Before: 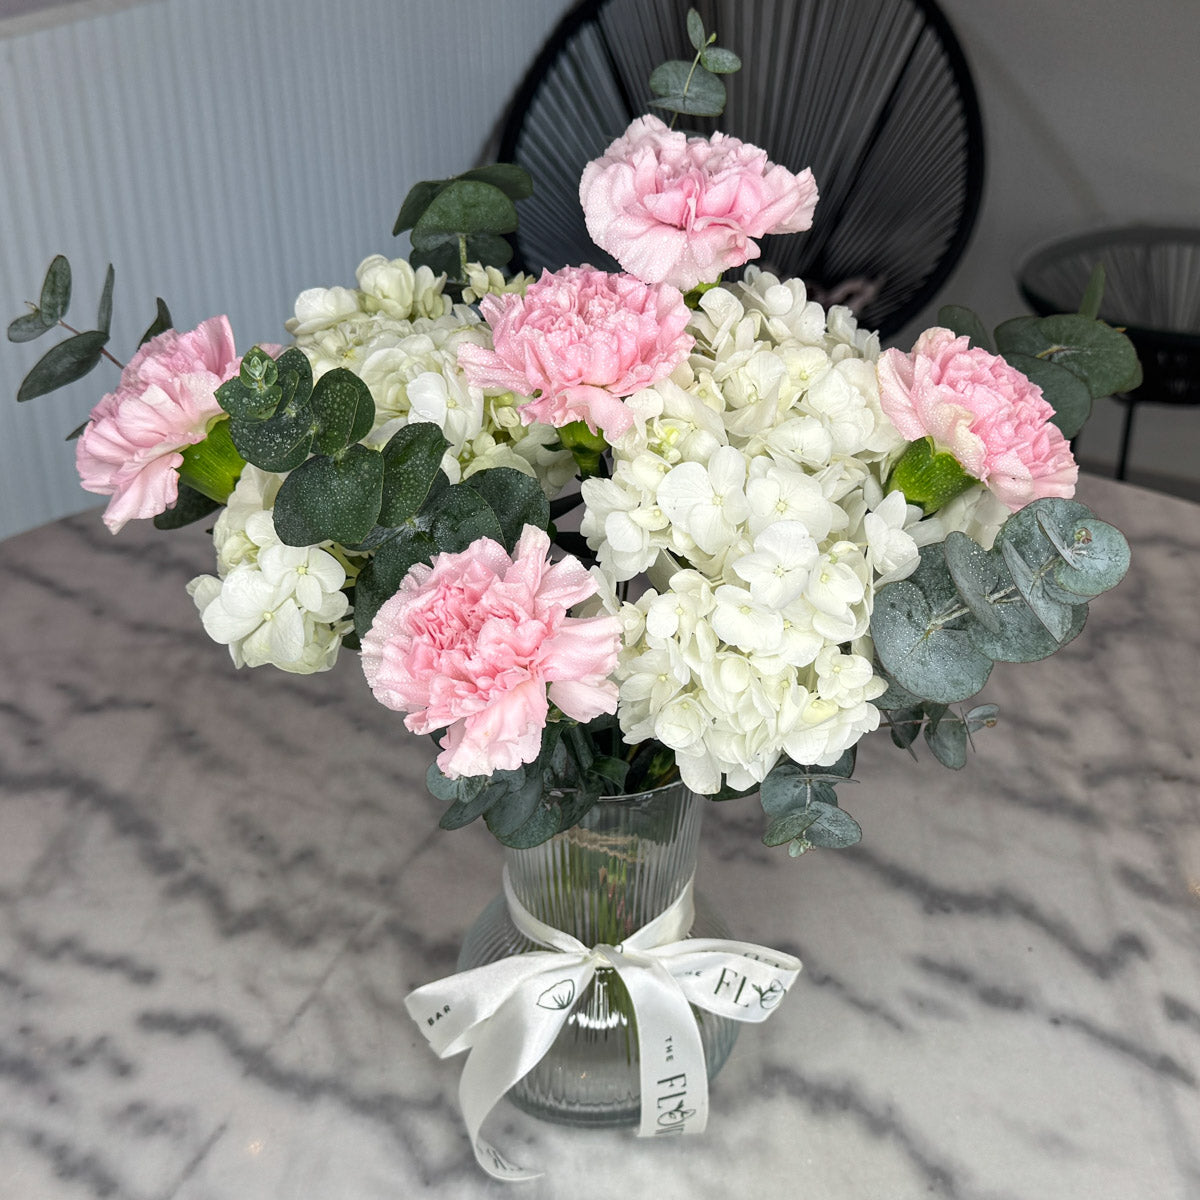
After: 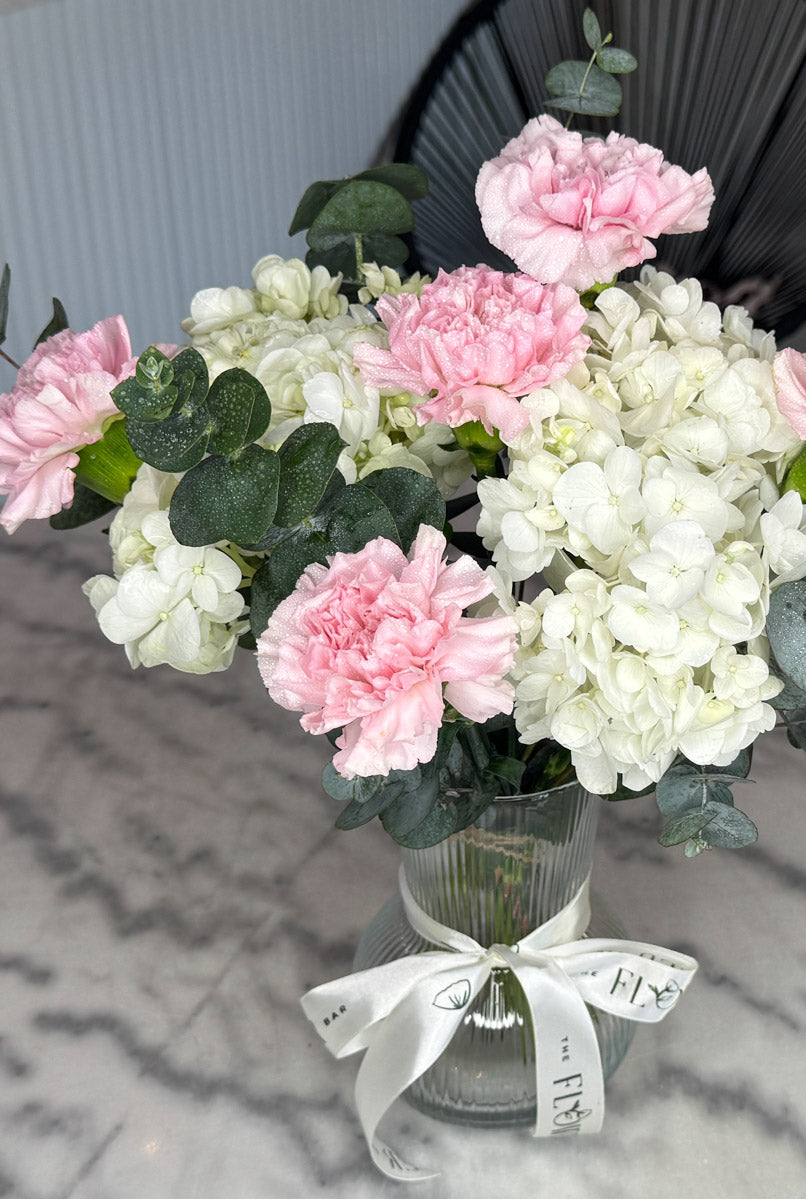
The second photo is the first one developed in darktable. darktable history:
crop and rotate: left 8.726%, right 24.037%
